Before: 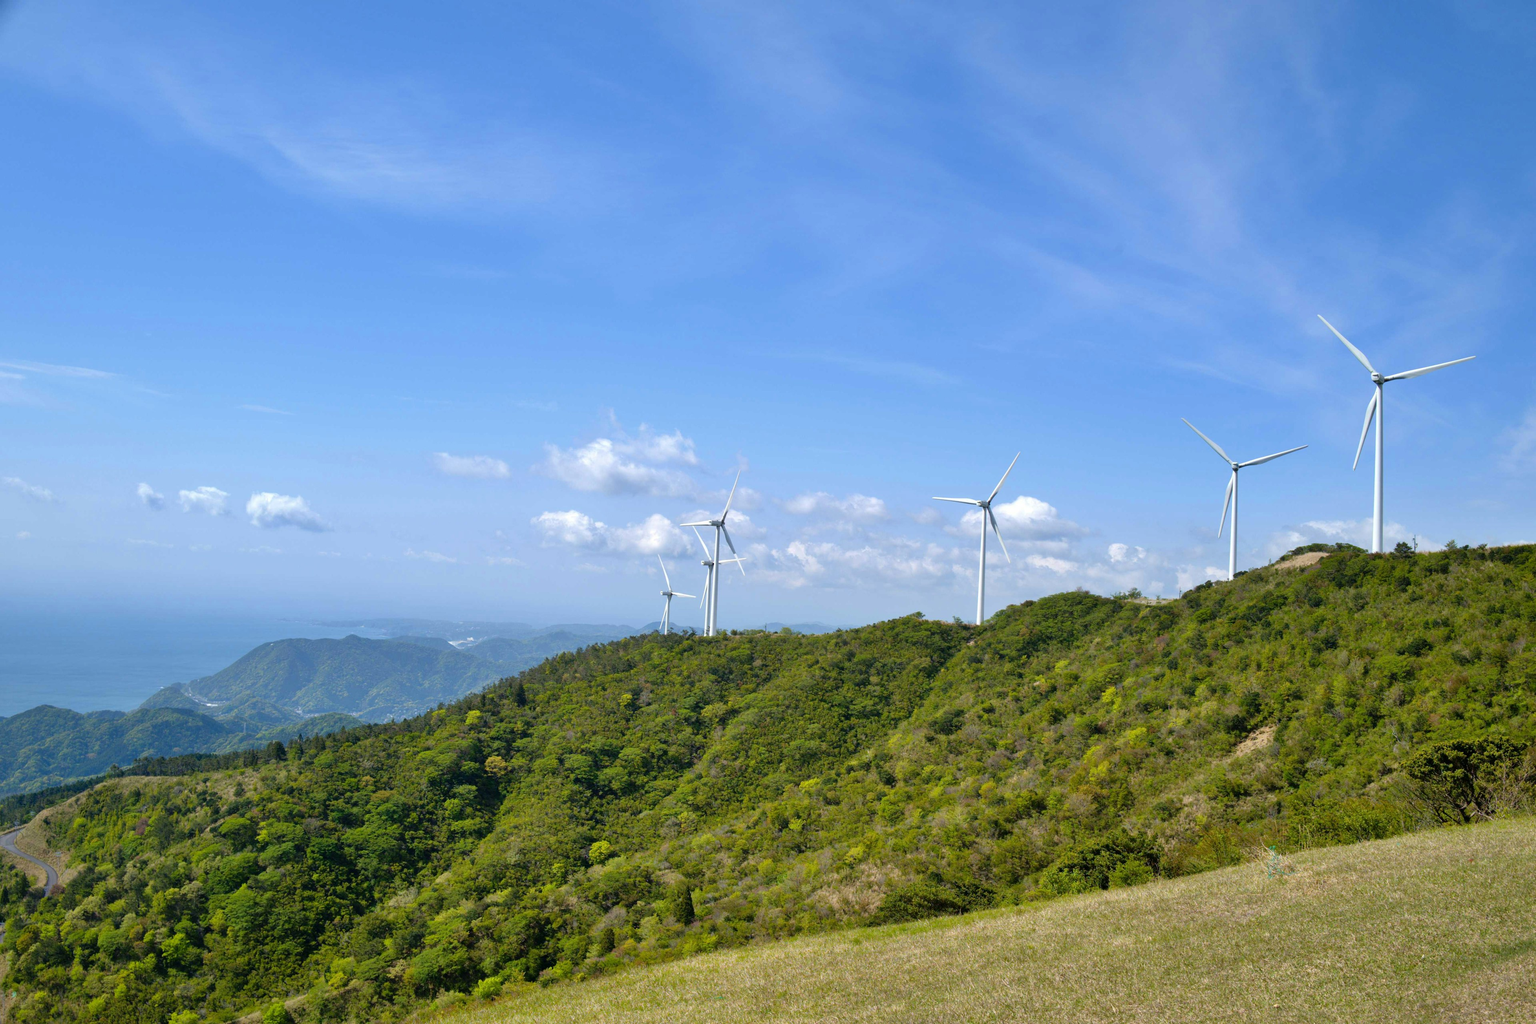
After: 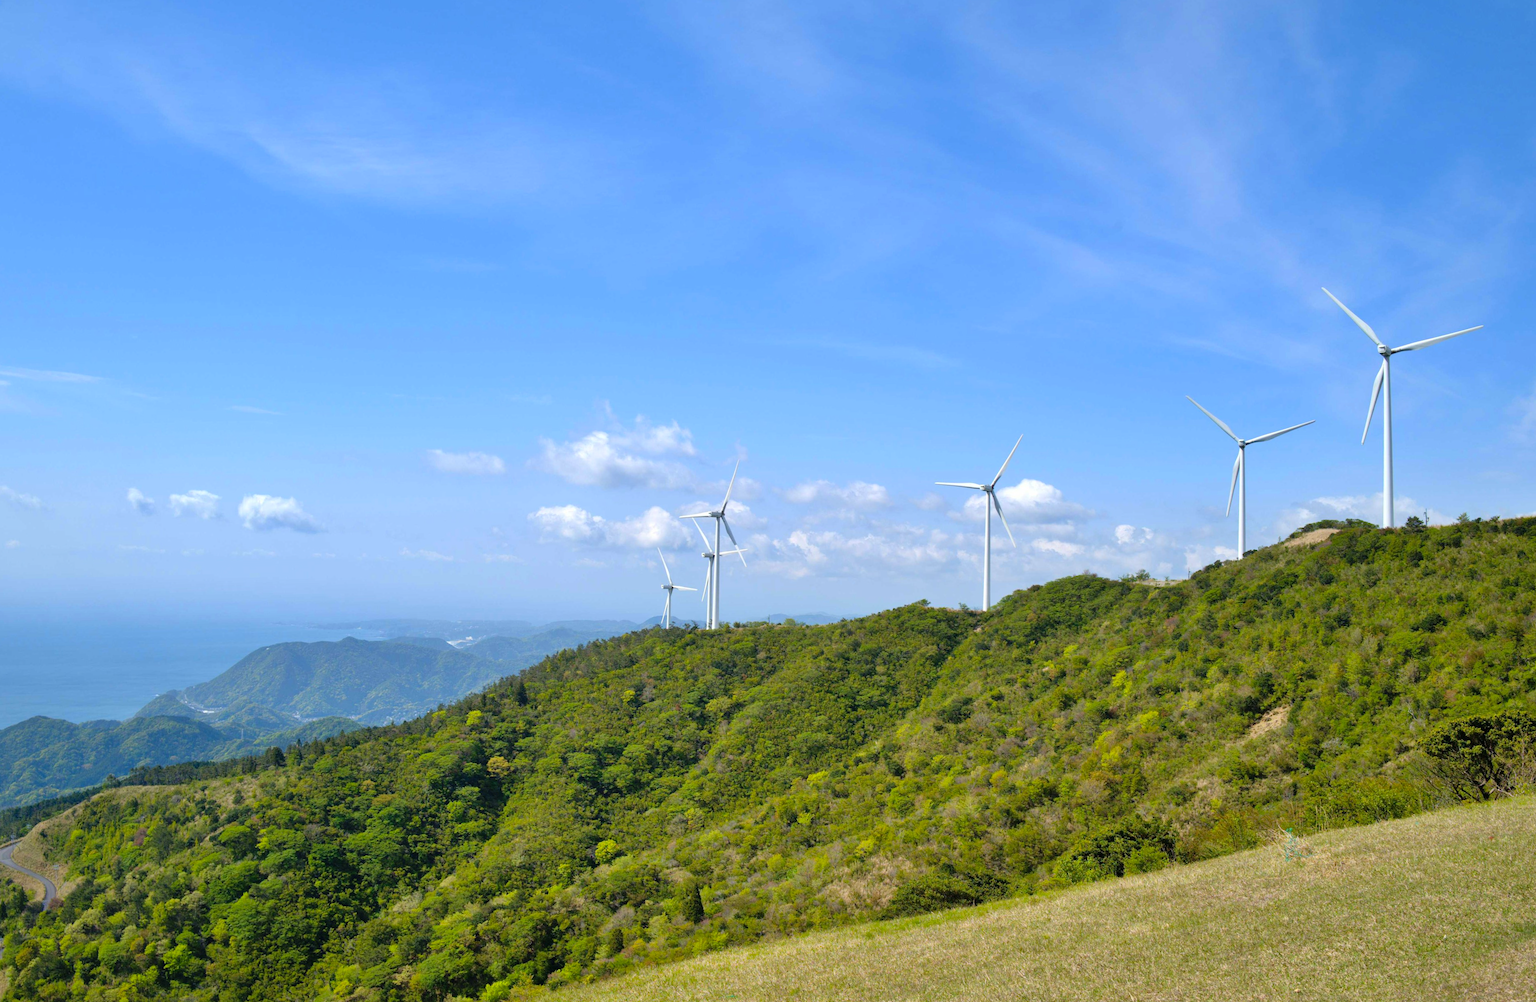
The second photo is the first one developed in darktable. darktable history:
rotate and perspective: rotation -1.42°, crop left 0.016, crop right 0.984, crop top 0.035, crop bottom 0.965
contrast brightness saturation: contrast 0.03, brightness 0.06, saturation 0.13
